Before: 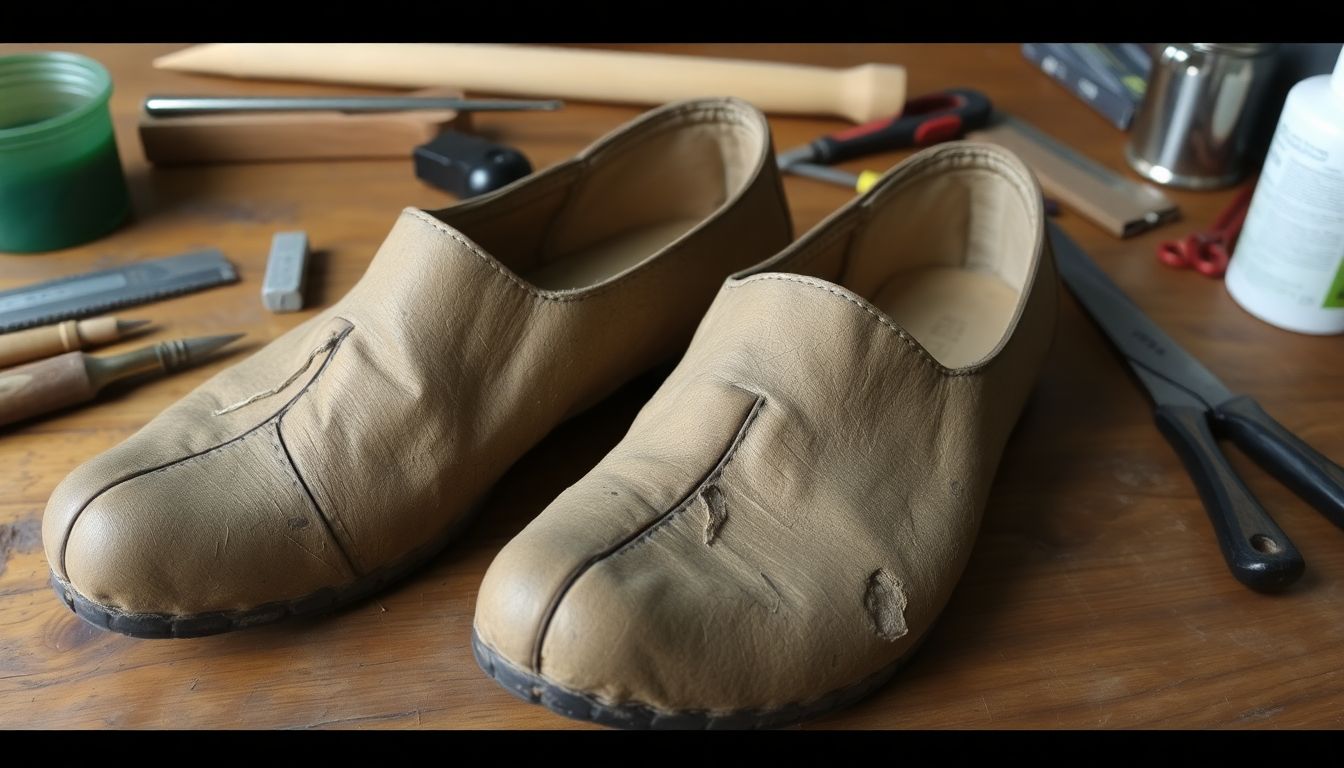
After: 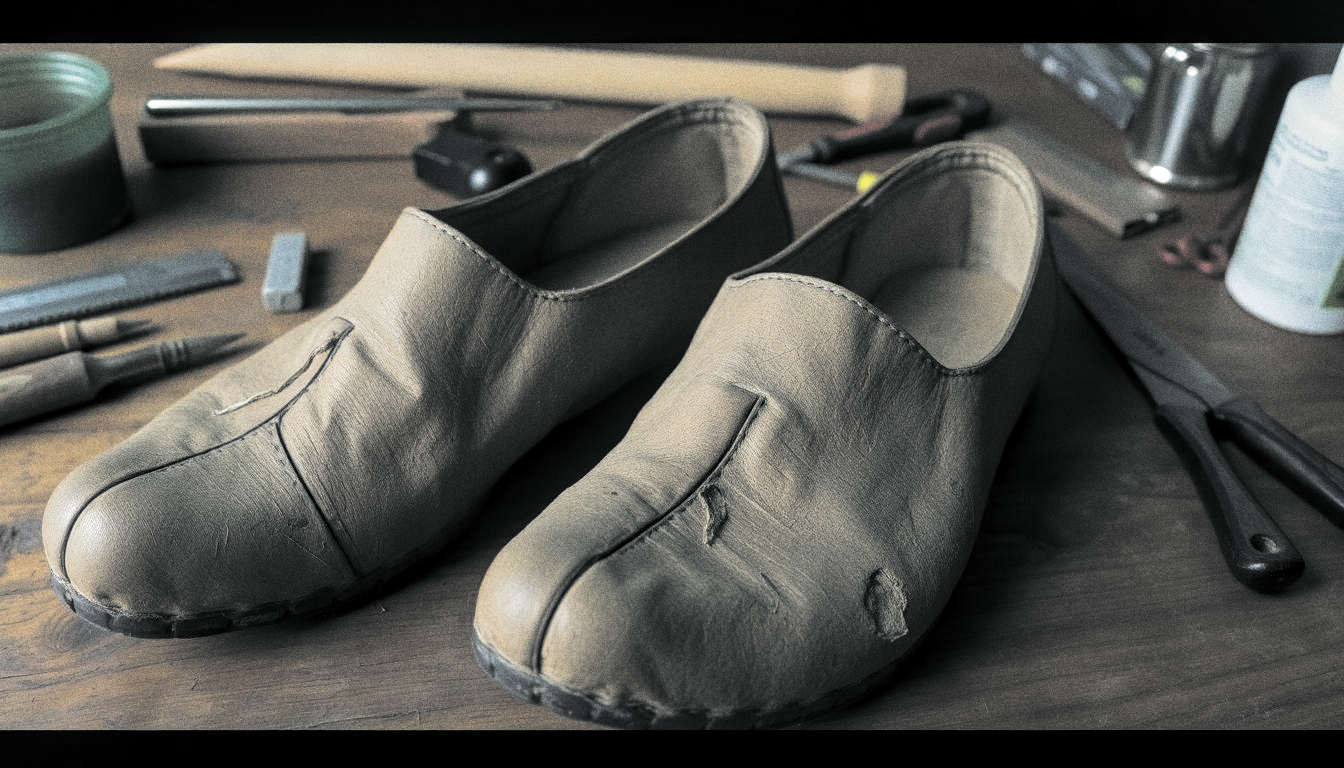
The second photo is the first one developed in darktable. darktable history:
local contrast: on, module defaults
grain: coarseness 0.09 ISO, strength 40%
split-toning: shadows › hue 190.8°, shadows › saturation 0.05, highlights › hue 54°, highlights › saturation 0.05, compress 0%
